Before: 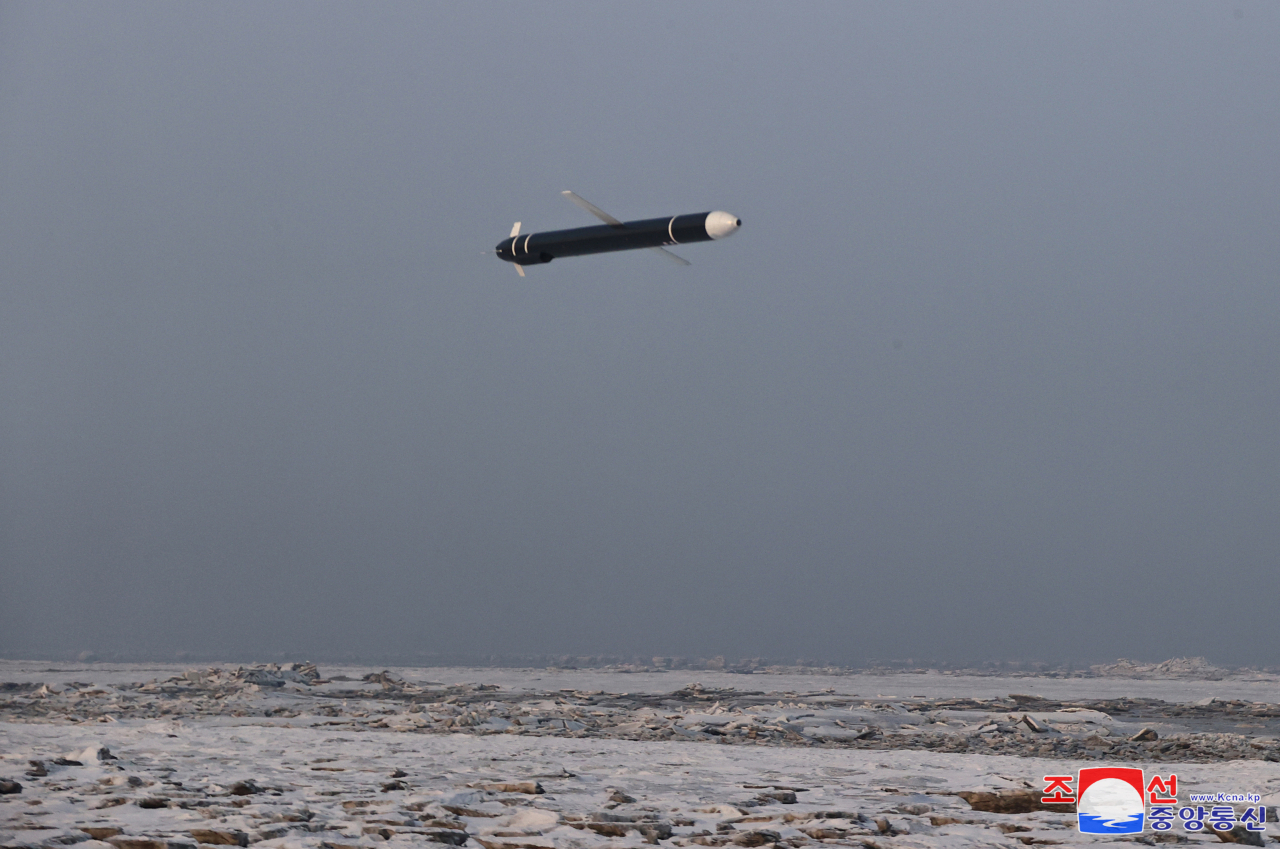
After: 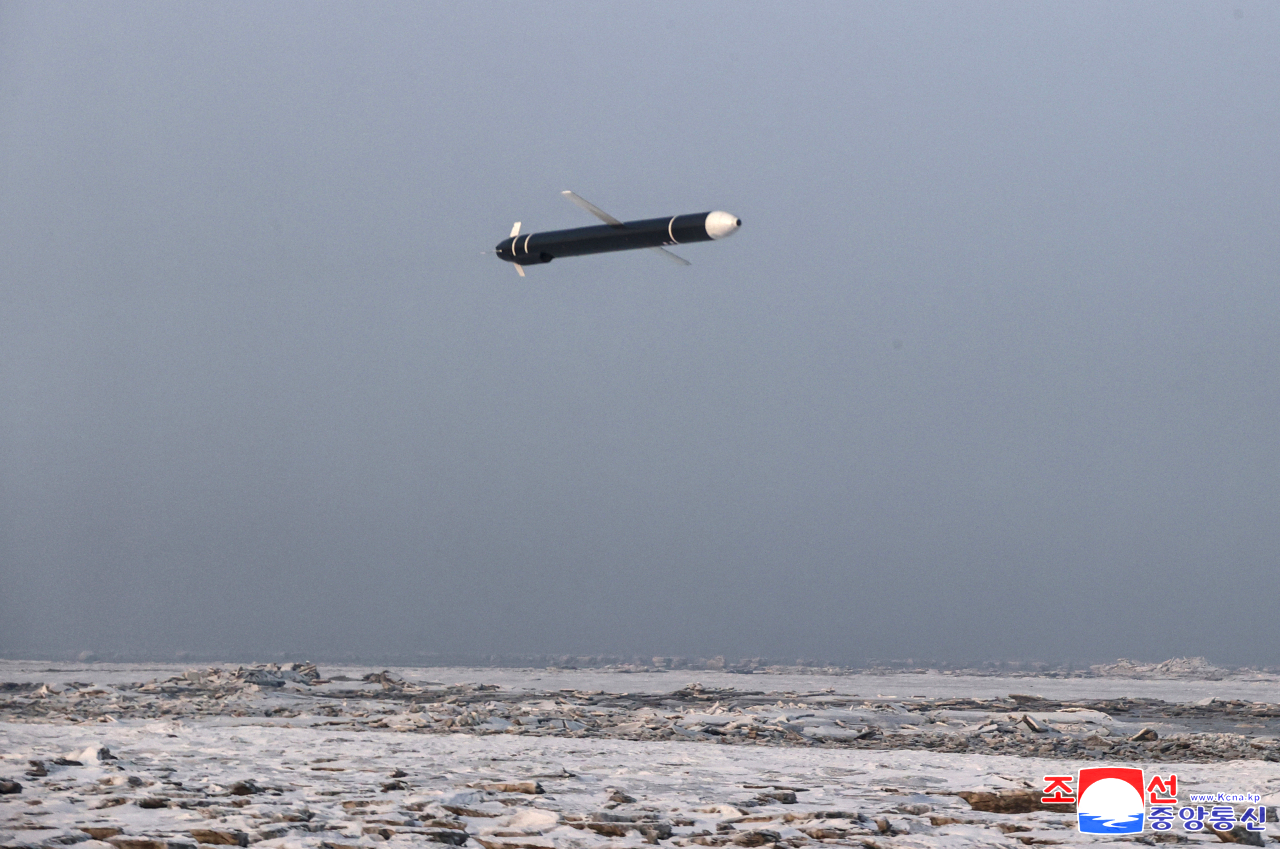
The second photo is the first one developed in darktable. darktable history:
local contrast: on, module defaults
exposure: exposure 0.574 EV, compensate highlight preservation false
